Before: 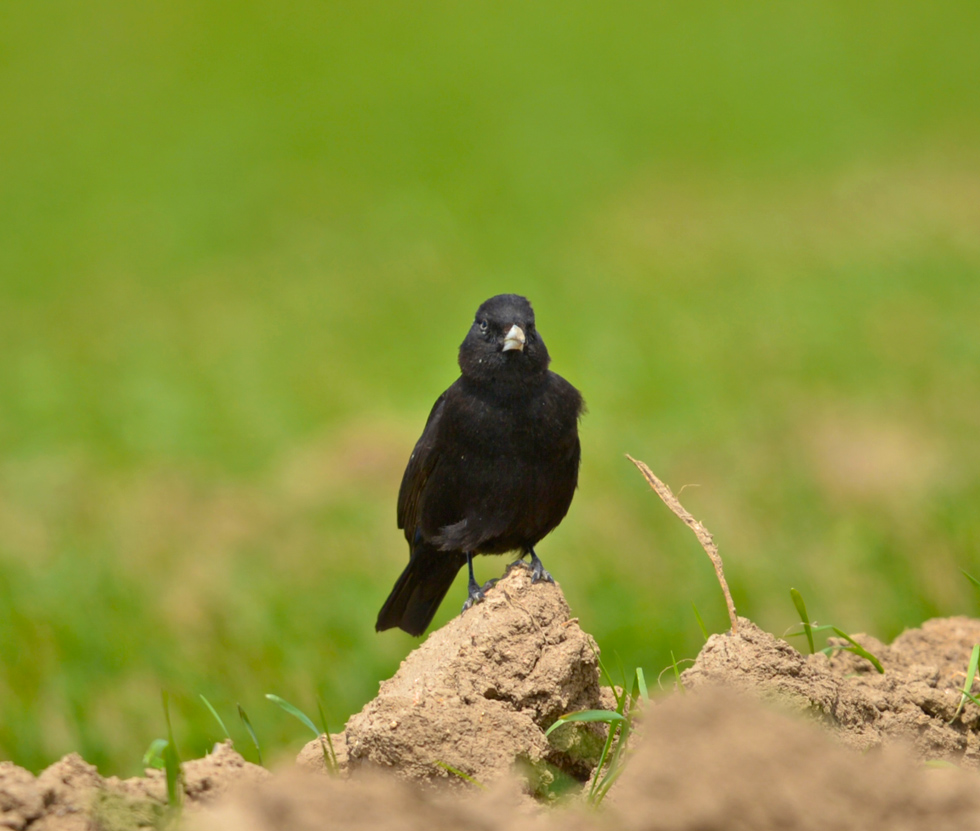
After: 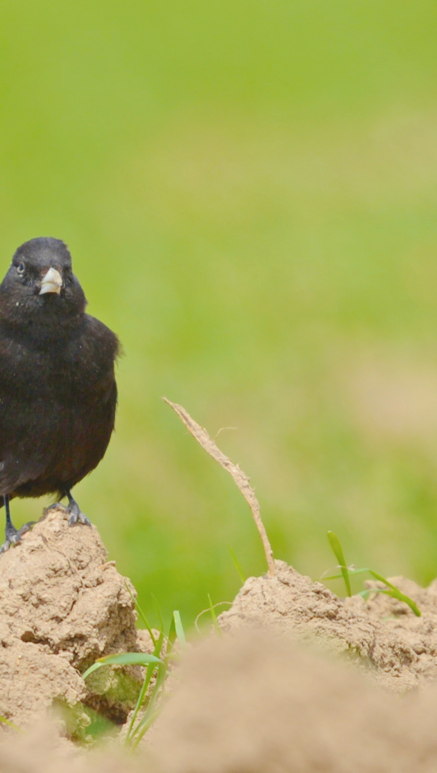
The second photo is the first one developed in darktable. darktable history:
crop: left 47.339%, top 6.906%, right 8.002%
base curve: curves: ch0 [(0, 0) (0.158, 0.273) (0.879, 0.895) (1, 1)], preserve colors none
local contrast: highlights 70%, shadows 67%, detail 81%, midtone range 0.325
